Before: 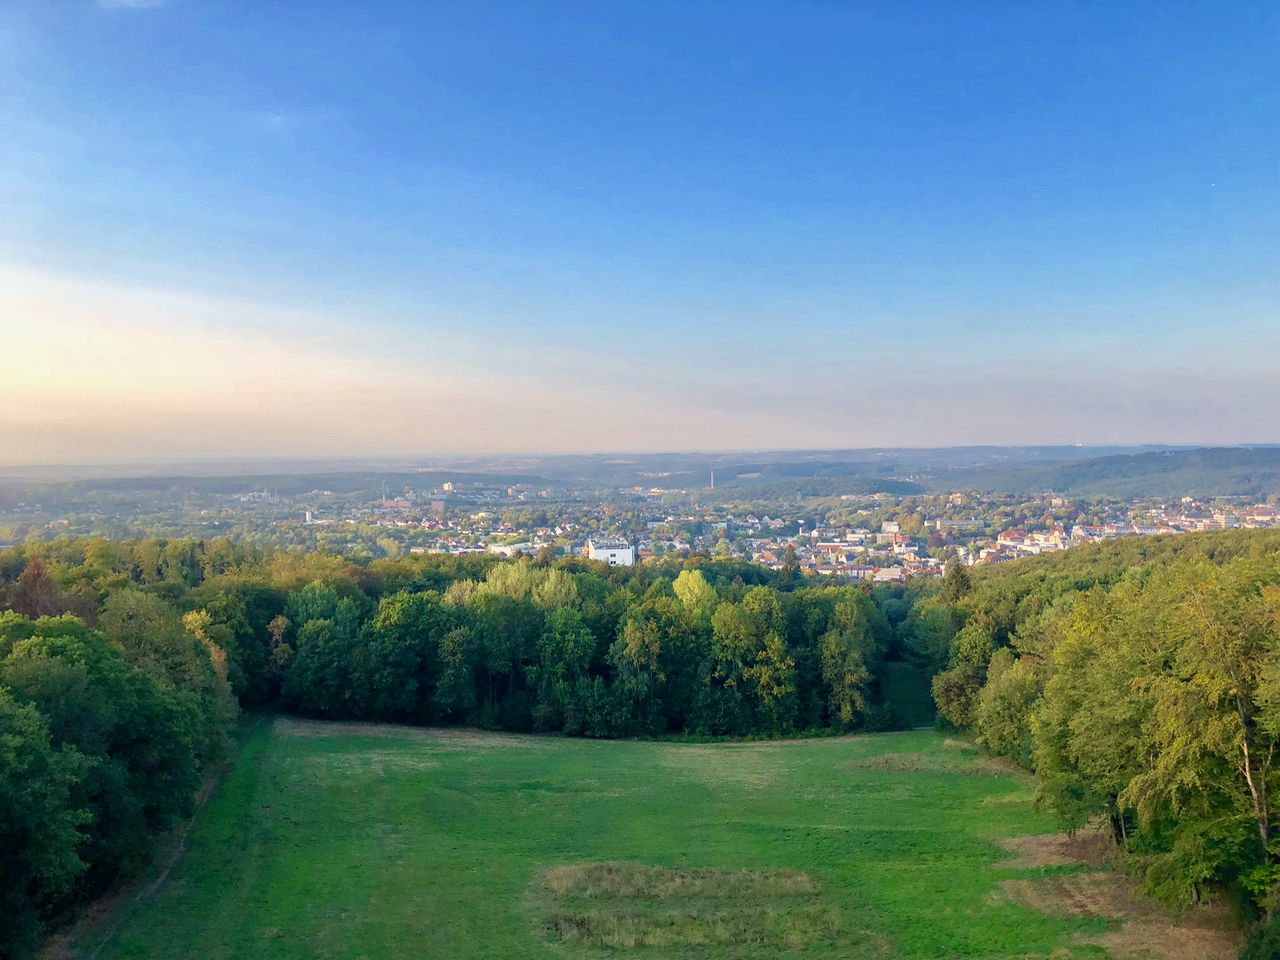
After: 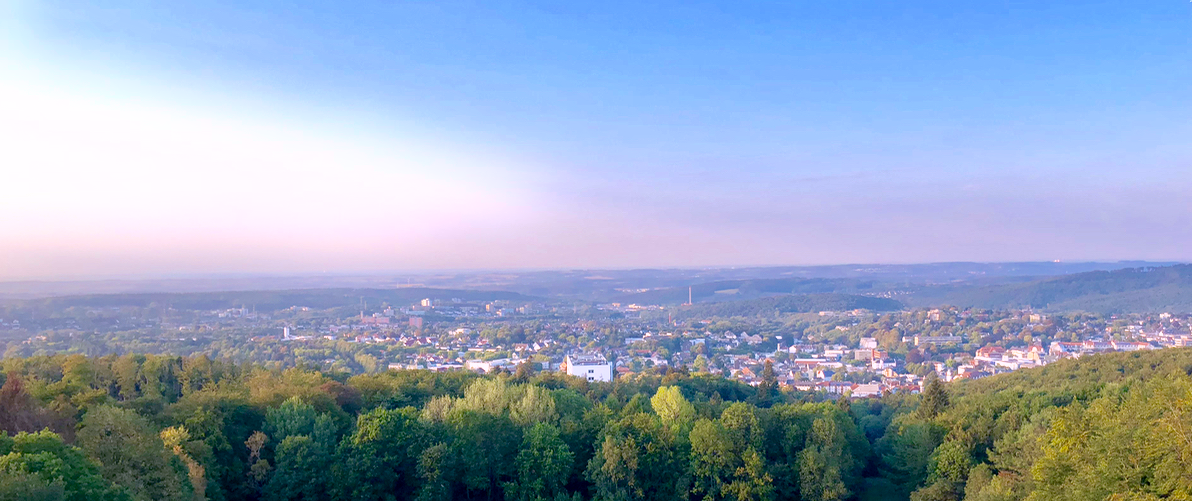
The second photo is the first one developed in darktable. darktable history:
bloom: size 5%, threshold 95%, strength 15%
crop: left 1.744%, top 19.225%, right 5.069%, bottom 28.357%
white balance: red 1.042, blue 1.17
